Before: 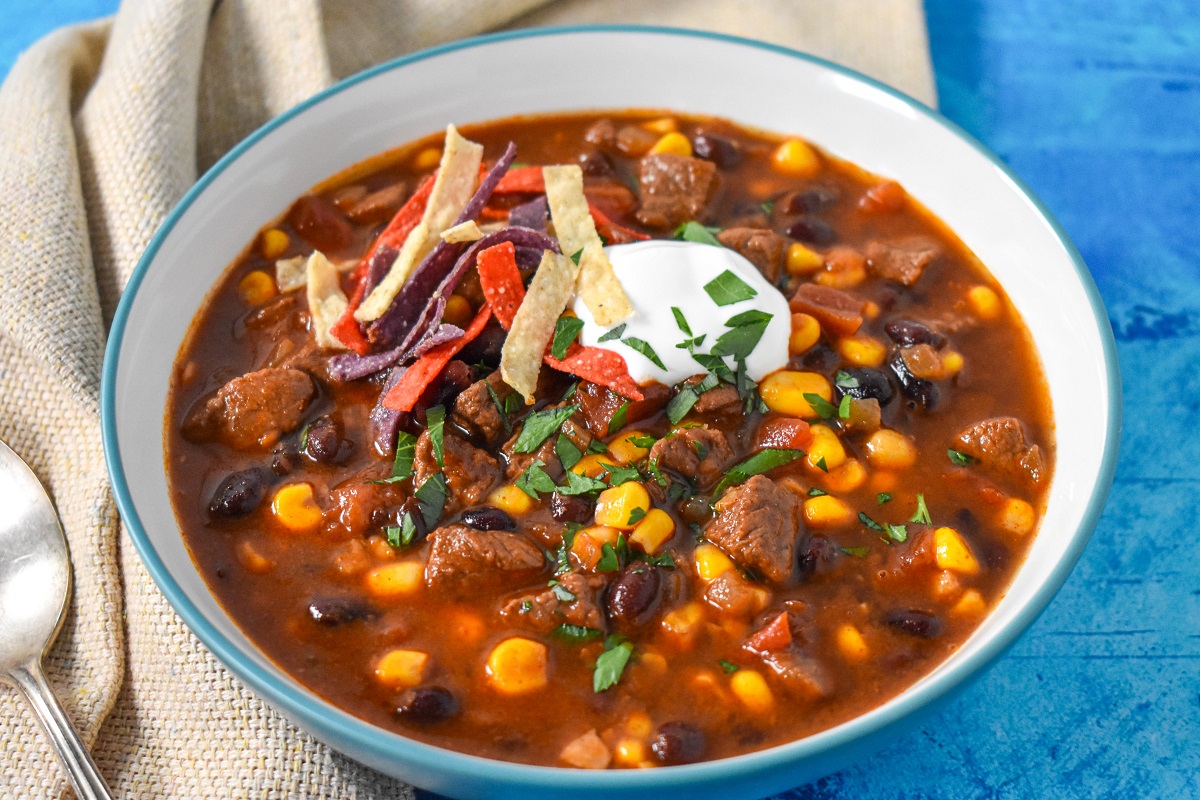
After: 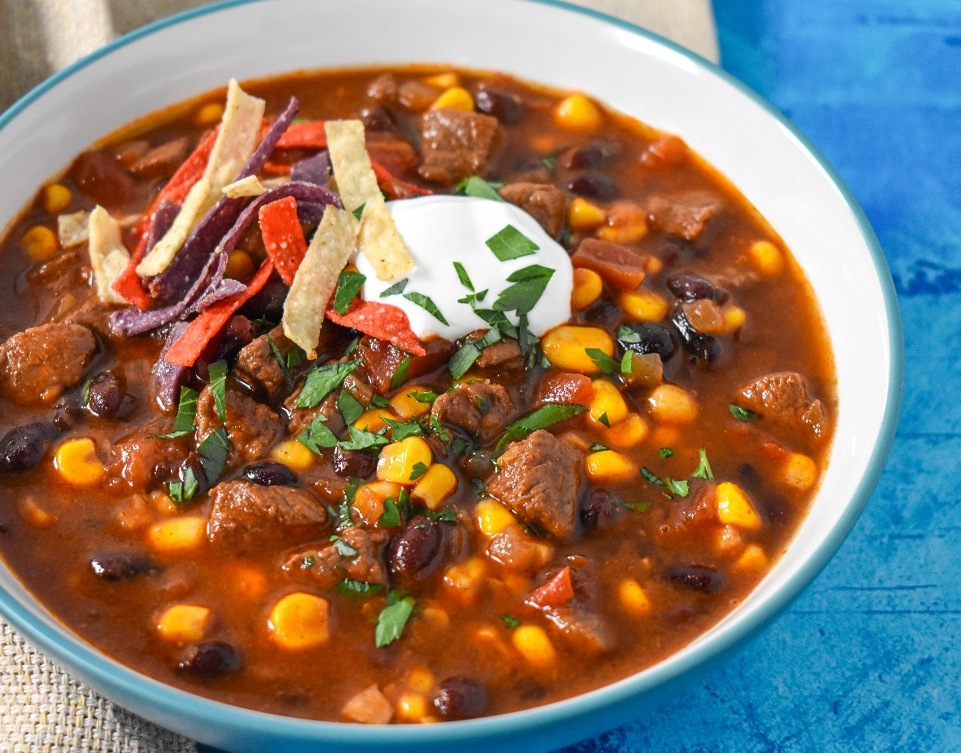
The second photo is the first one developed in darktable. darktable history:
crop and rotate: left 18.181%, top 5.845%, right 1.695%
